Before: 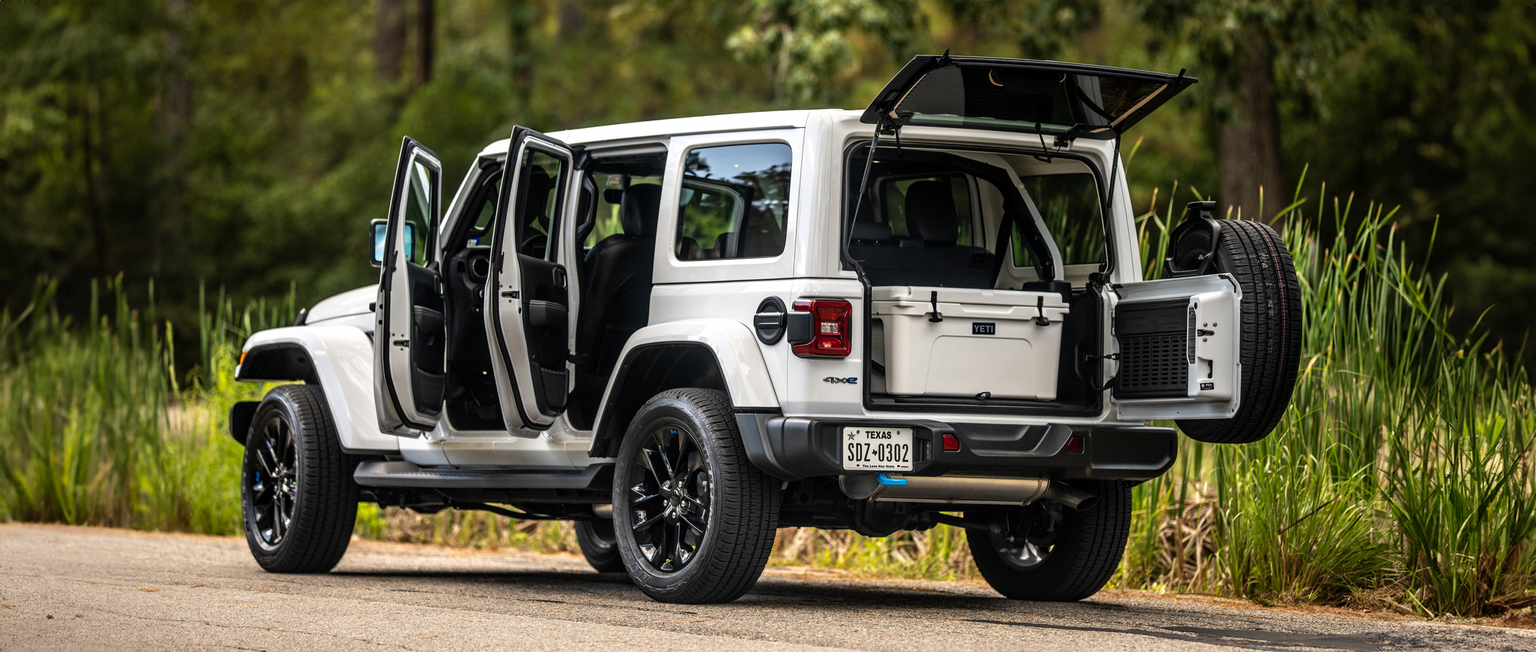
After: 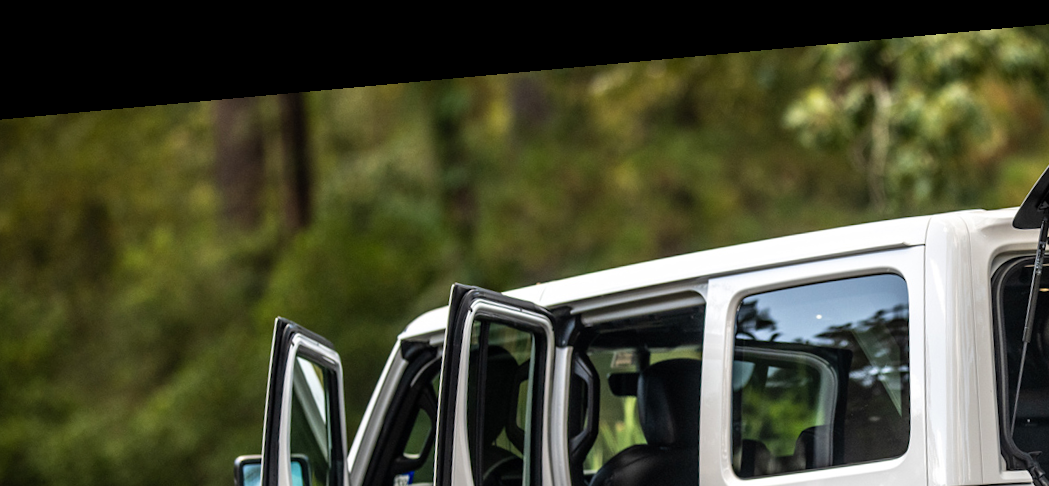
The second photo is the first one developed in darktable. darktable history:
rotate and perspective: rotation -5.2°, automatic cropping off
crop: left 15.452%, top 5.459%, right 43.956%, bottom 56.62%
